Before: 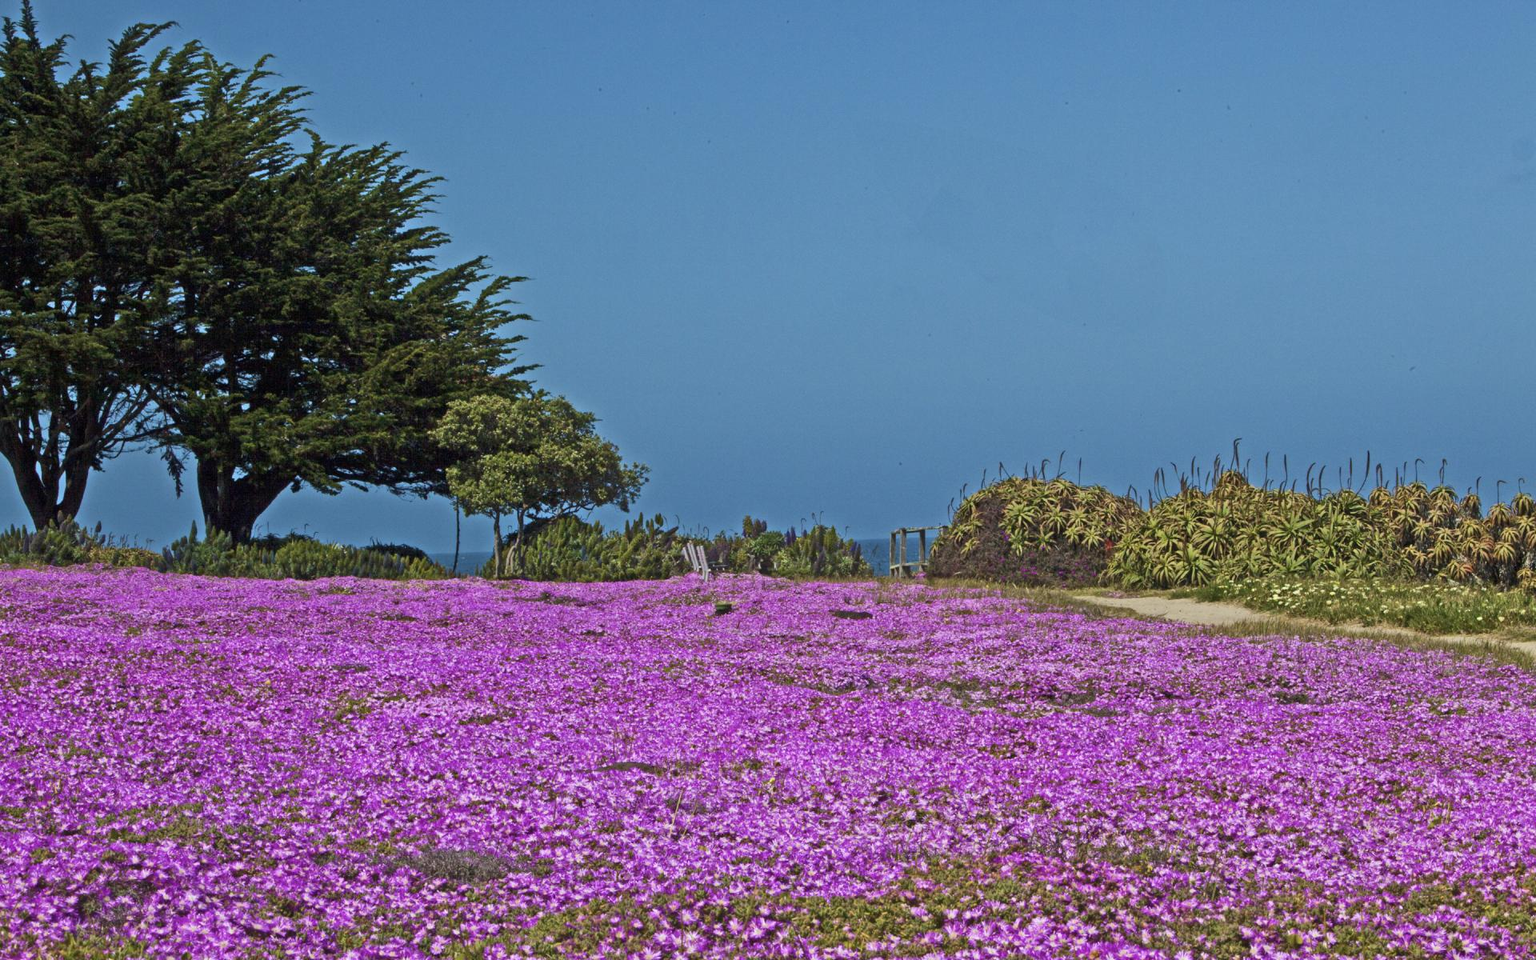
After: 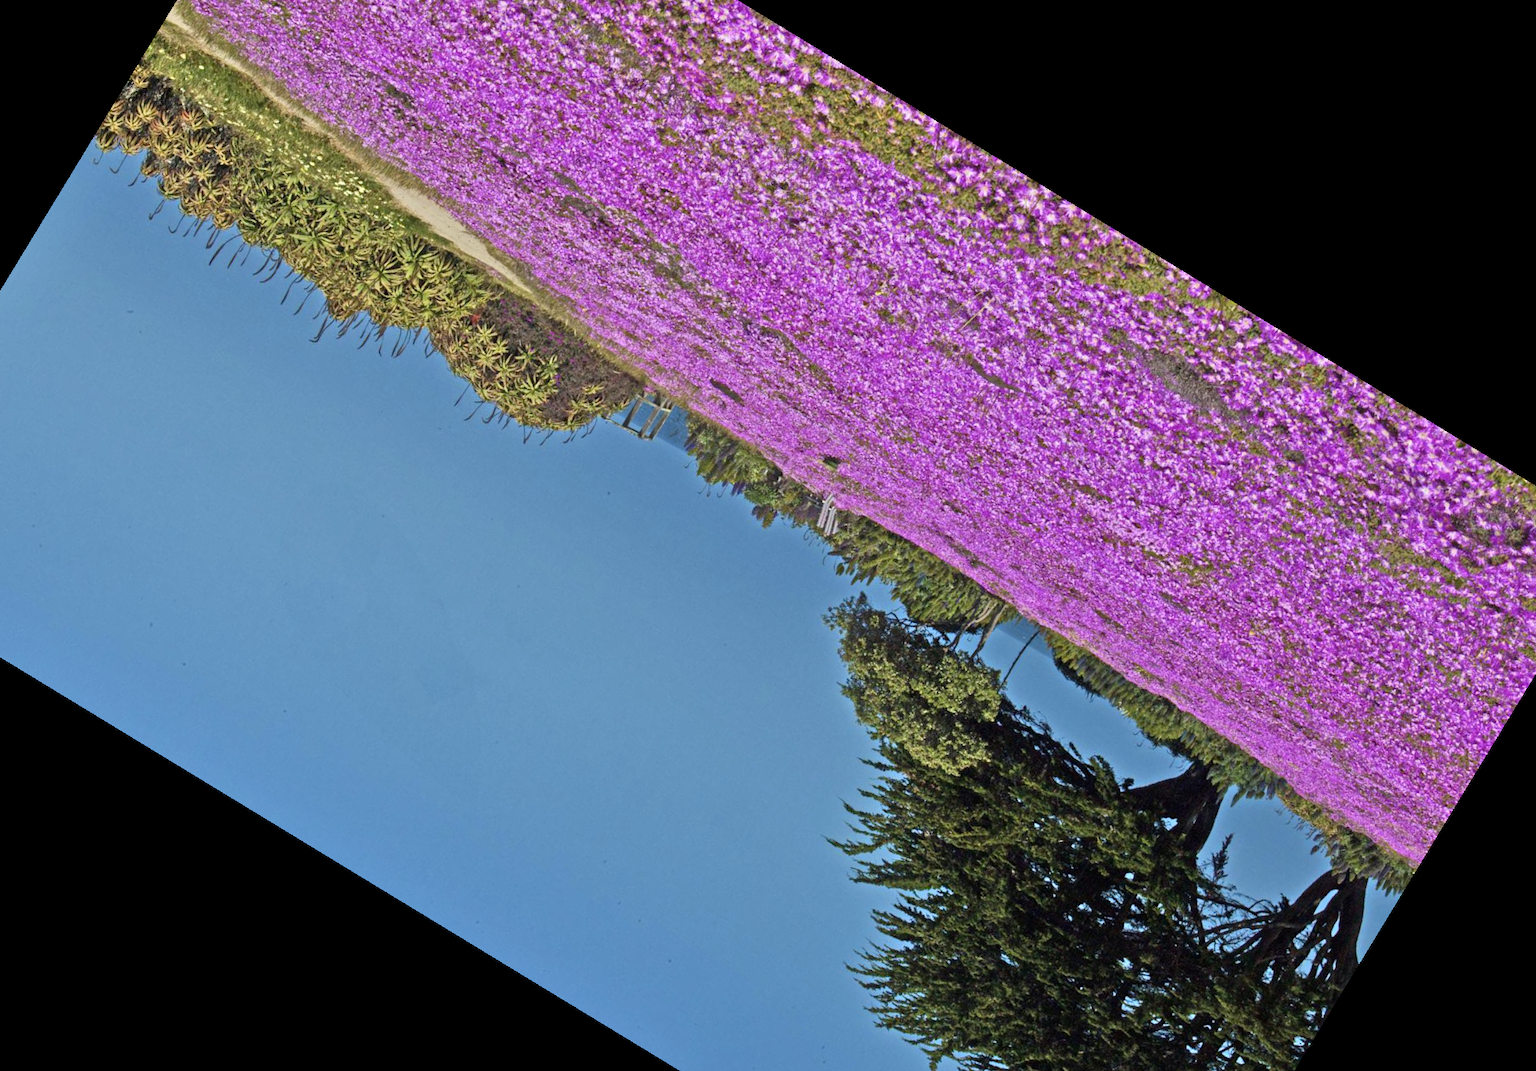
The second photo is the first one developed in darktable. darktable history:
tone equalizer: -8 EV 0.001 EV, -7 EV -0.004 EV, -6 EV 0.009 EV, -5 EV 0.032 EV, -4 EV 0.276 EV, -3 EV 0.644 EV, -2 EV 0.584 EV, -1 EV 0.187 EV, +0 EV 0.024 EV
crop and rotate: angle 148.68°, left 9.111%, top 15.603%, right 4.588%, bottom 17.041%
